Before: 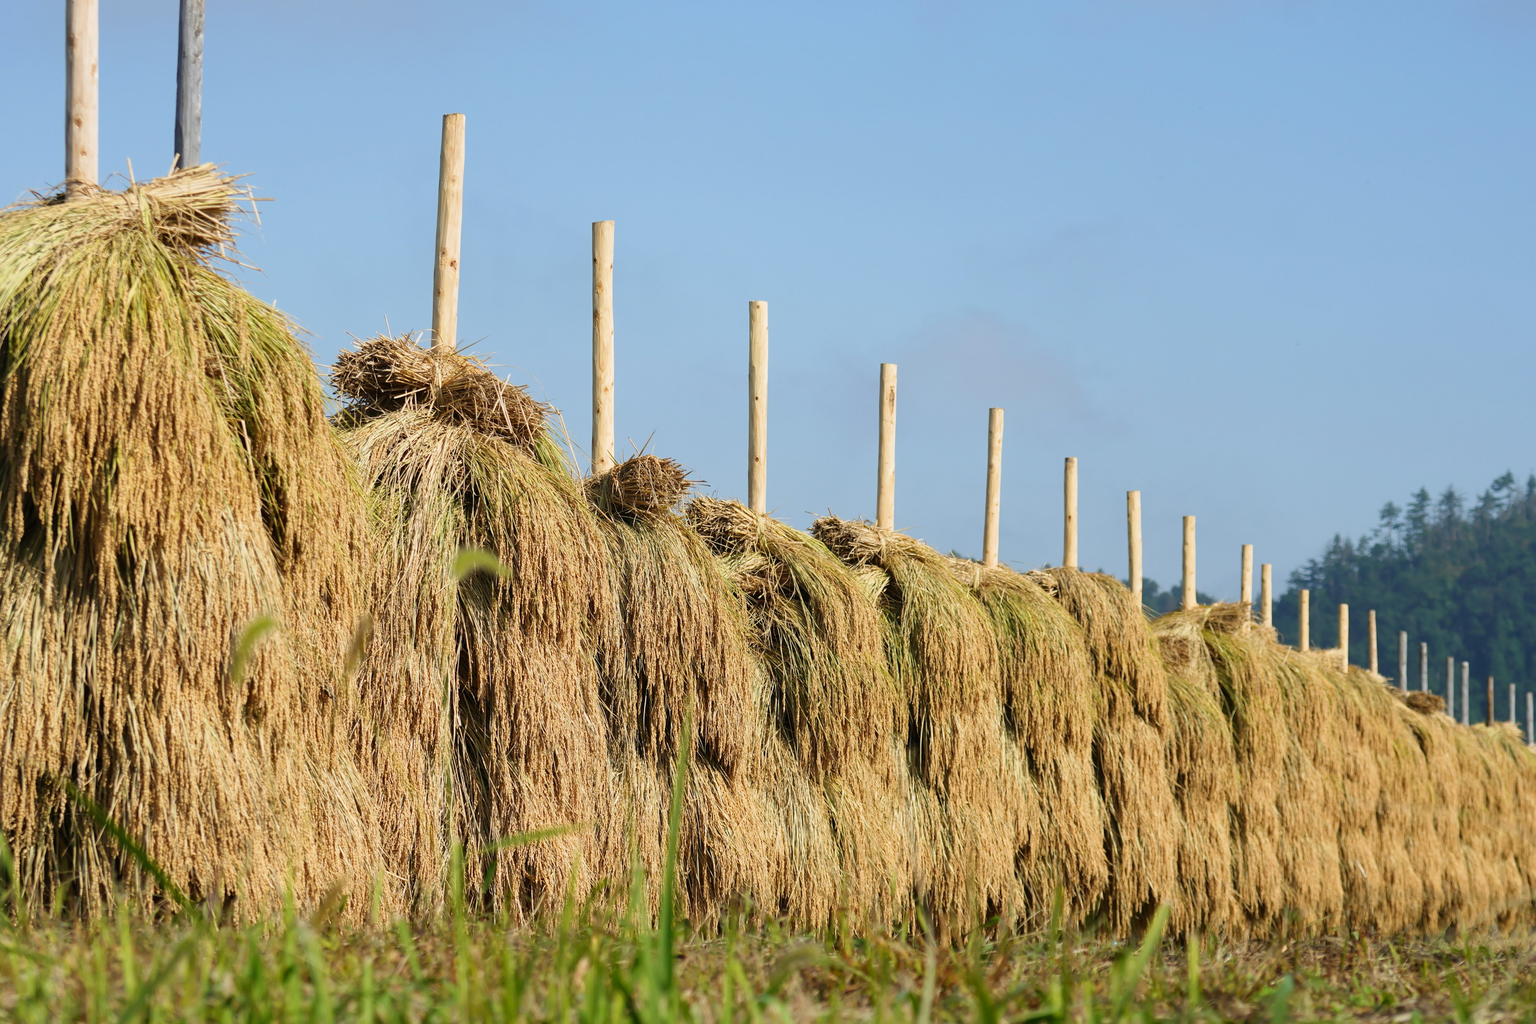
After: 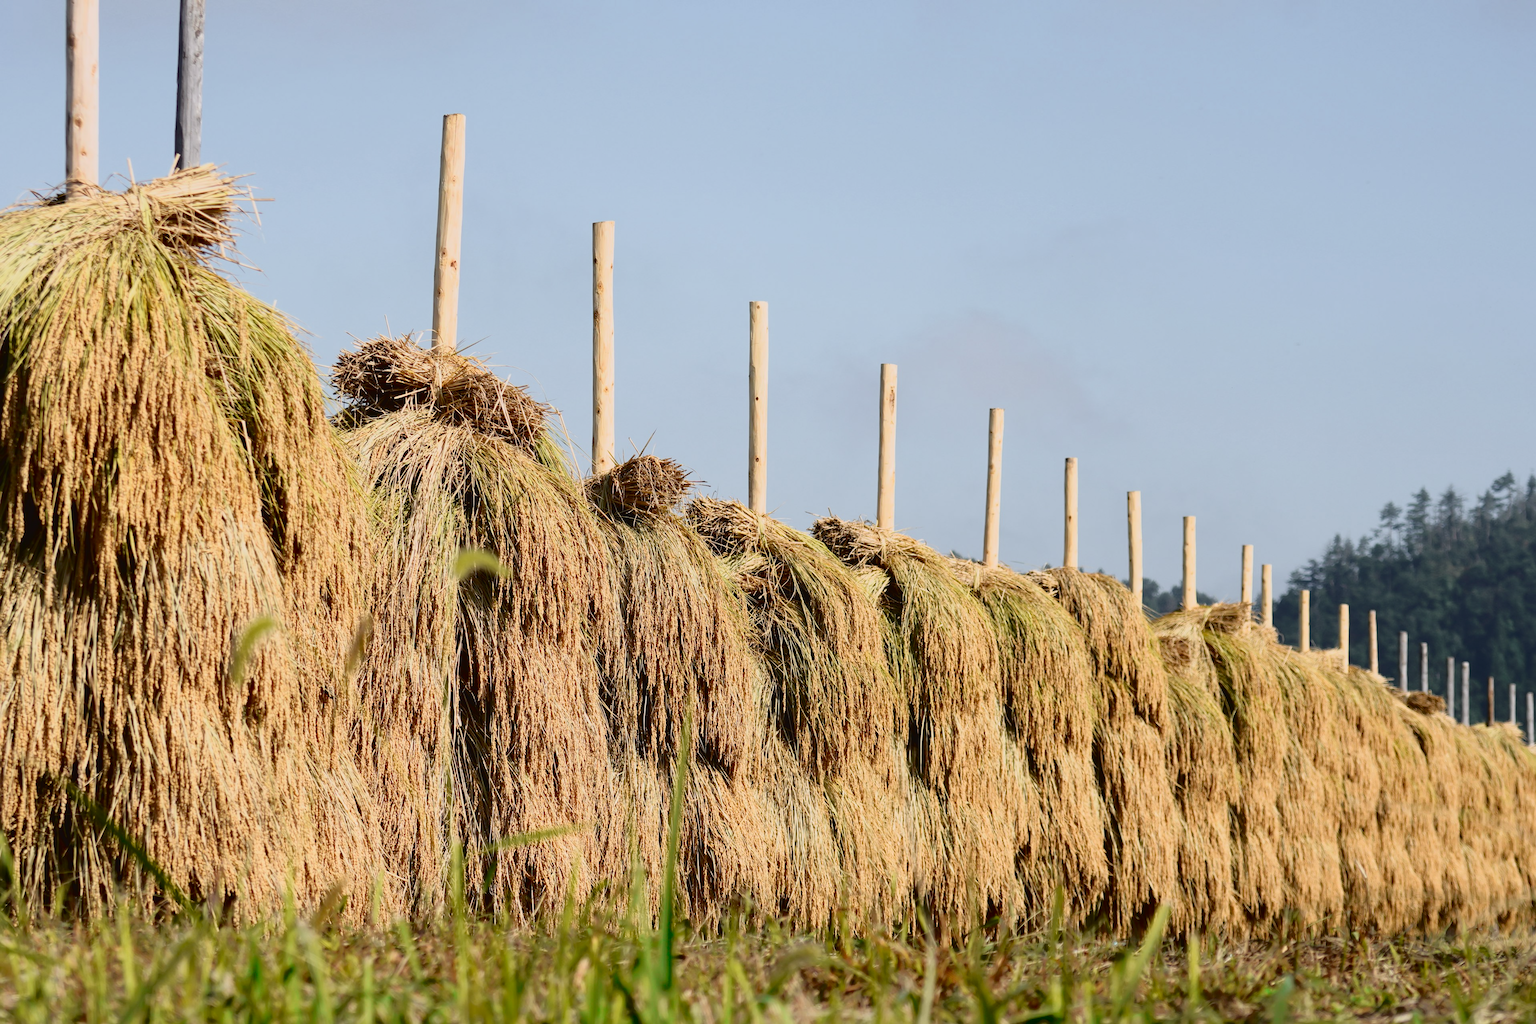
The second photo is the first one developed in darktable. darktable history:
tone curve: curves: ch0 [(0, 0.032) (0.094, 0.08) (0.265, 0.208) (0.41, 0.417) (0.498, 0.496) (0.638, 0.673) (0.819, 0.841) (0.96, 0.899)]; ch1 [(0, 0) (0.161, 0.092) (0.37, 0.302) (0.417, 0.434) (0.495, 0.504) (0.576, 0.589) (0.725, 0.765) (1, 1)]; ch2 [(0, 0) (0.352, 0.403) (0.45, 0.469) (0.521, 0.515) (0.59, 0.579) (1, 1)], color space Lab, independent channels, preserve colors none
exposure: black level correction 0.01, exposure 0.011 EV, compensate highlight preservation false
